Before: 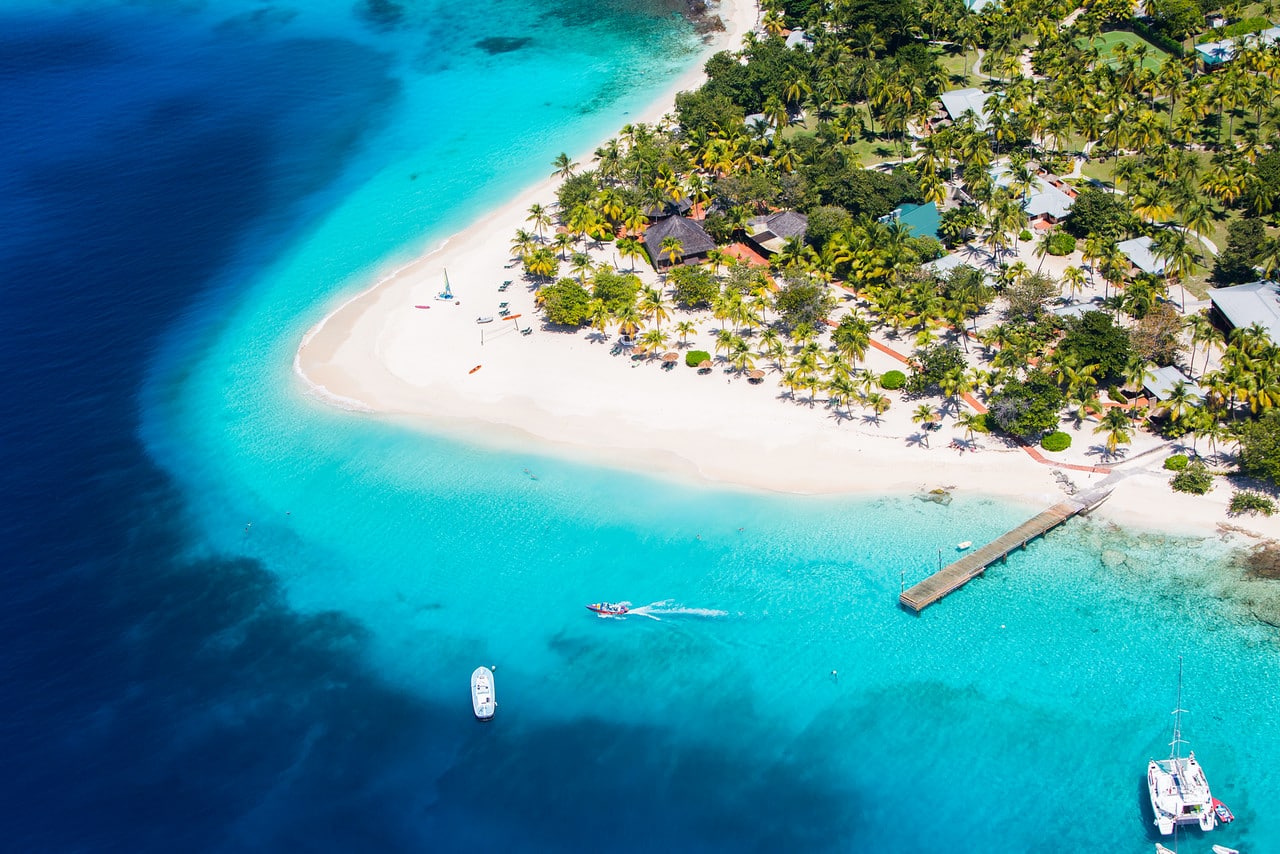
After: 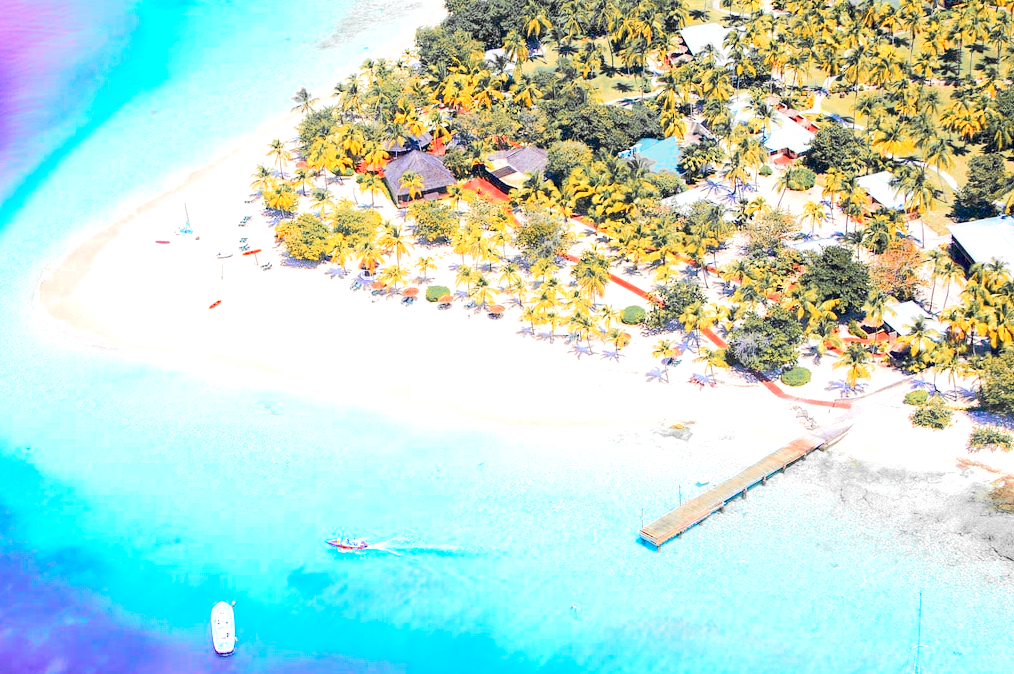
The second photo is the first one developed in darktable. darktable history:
crop and rotate: left 20.337%, top 7.712%, right 0.444%, bottom 13.347%
exposure: black level correction 0.002, exposure -0.104 EV, compensate exposure bias true, compensate highlight preservation false
tone equalizer: -8 EV 1.97 EV, -7 EV 1.98 EV, -6 EV 1.99 EV, -5 EV 1.98 EV, -4 EV 1.99 EV, -3 EV 1.47 EV, -2 EV 0.98 EV, -1 EV 0.482 EV, edges refinement/feathering 500, mask exposure compensation -1.57 EV, preserve details no
color zones: curves: ch0 [(0, 0.363) (0.128, 0.373) (0.25, 0.5) (0.402, 0.407) (0.521, 0.525) (0.63, 0.559) (0.729, 0.662) (0.867, 0.471)]; ch1 [(0, 0.515) (0.136, 0.618) (0.25, 0.5) (0.378, 0) (0.516, 0) (0.622, 0.593) (0.737, 0.819) (0.87, 0.593)]; ch2 [(0, 0.529) (0.128, 0.471) (0.282, 0.451) (0.386, 0.662) (0.516, 0.525) (0.633, 0.554) (0.75, 0.62) (0.875, 0.441)]
